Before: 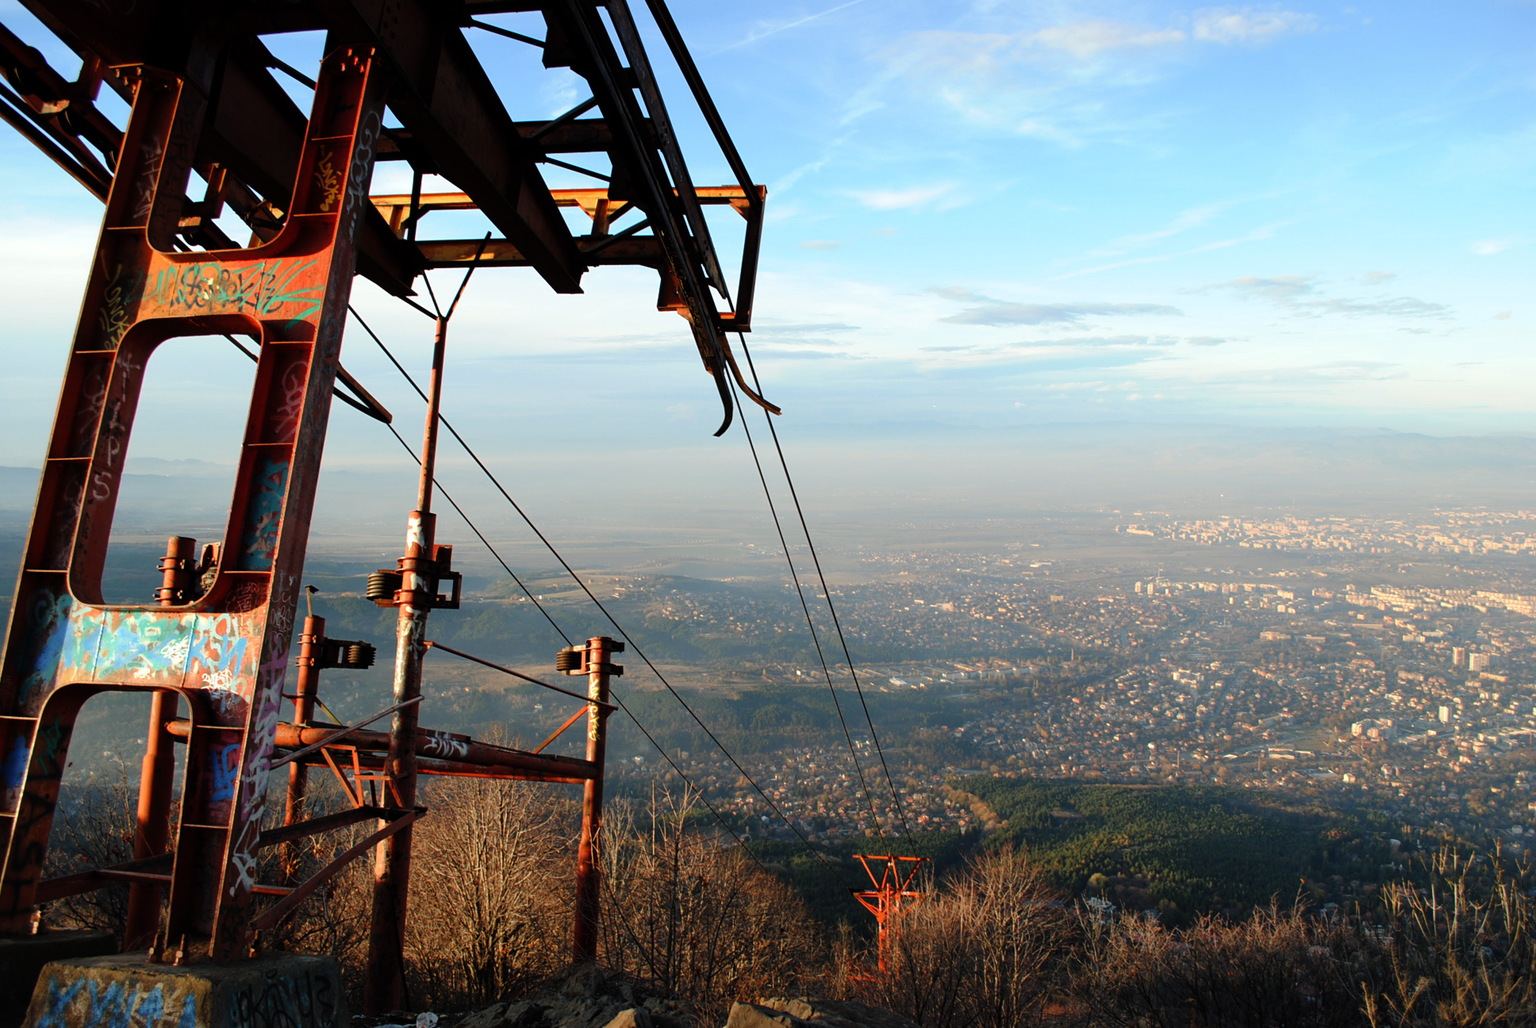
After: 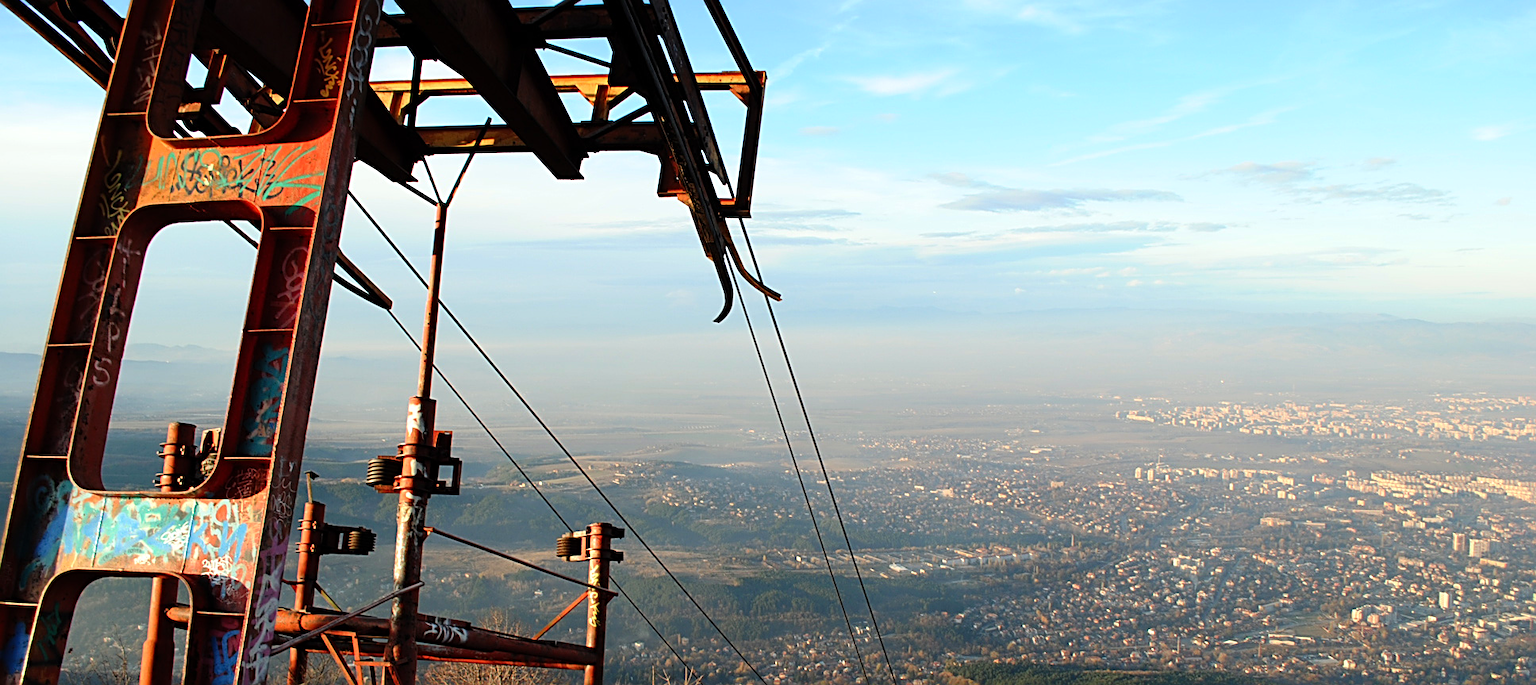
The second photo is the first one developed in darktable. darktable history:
contrast brightness saturation: contrast 0.1, brightness 0.03, saturation 0.09
sharpen: radius 2.767
crop: top 11.166%, bottom 22.168%
